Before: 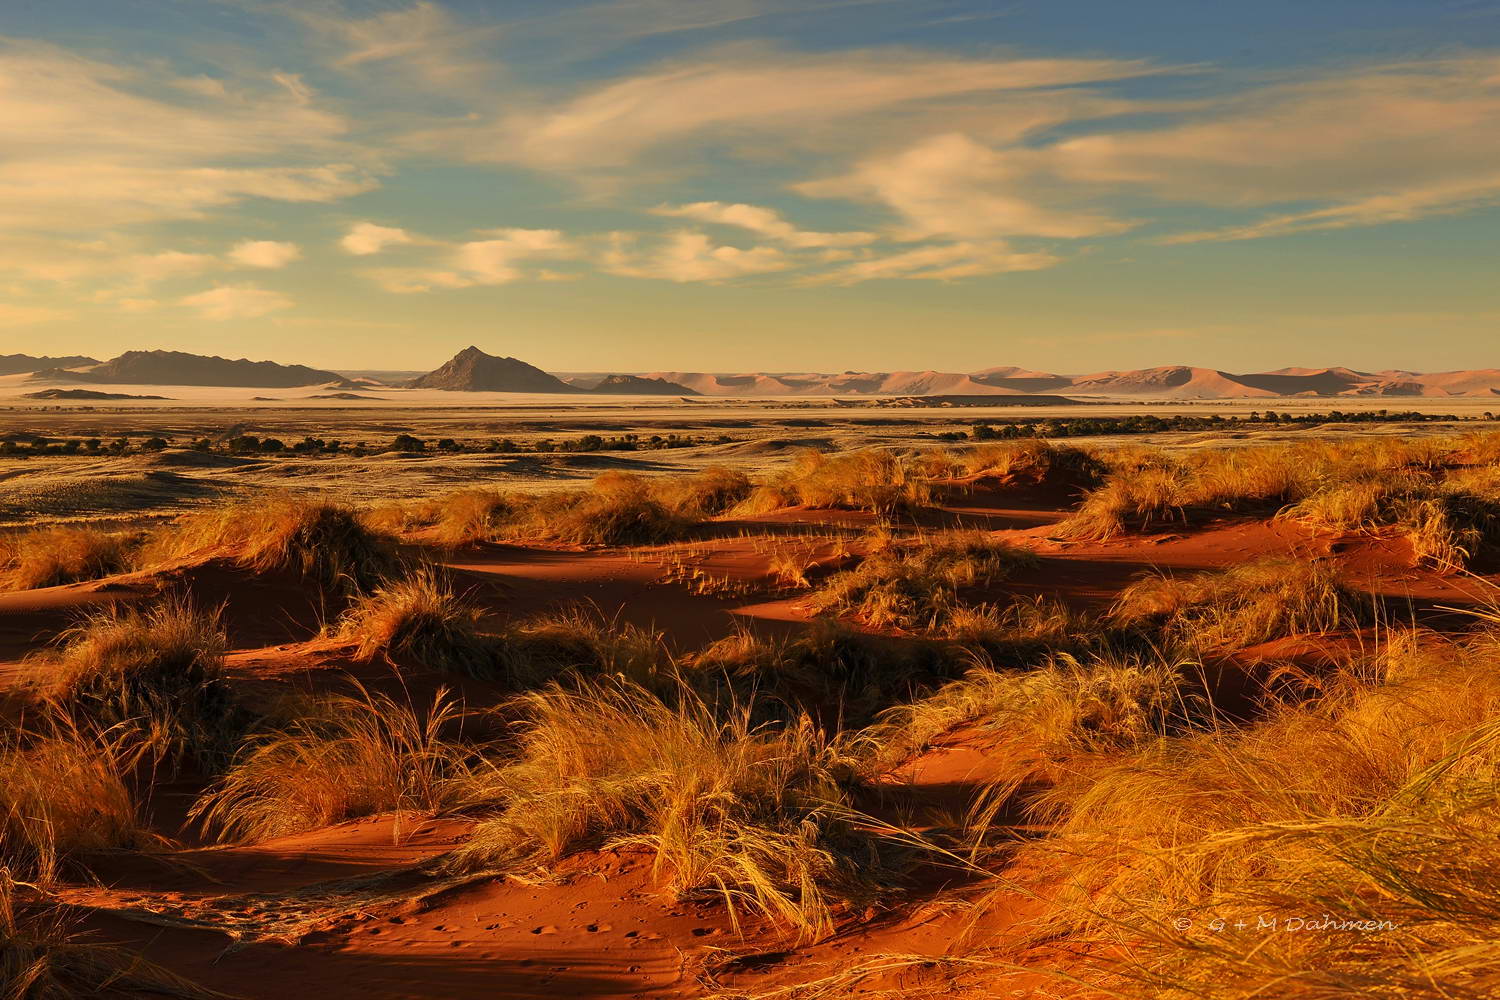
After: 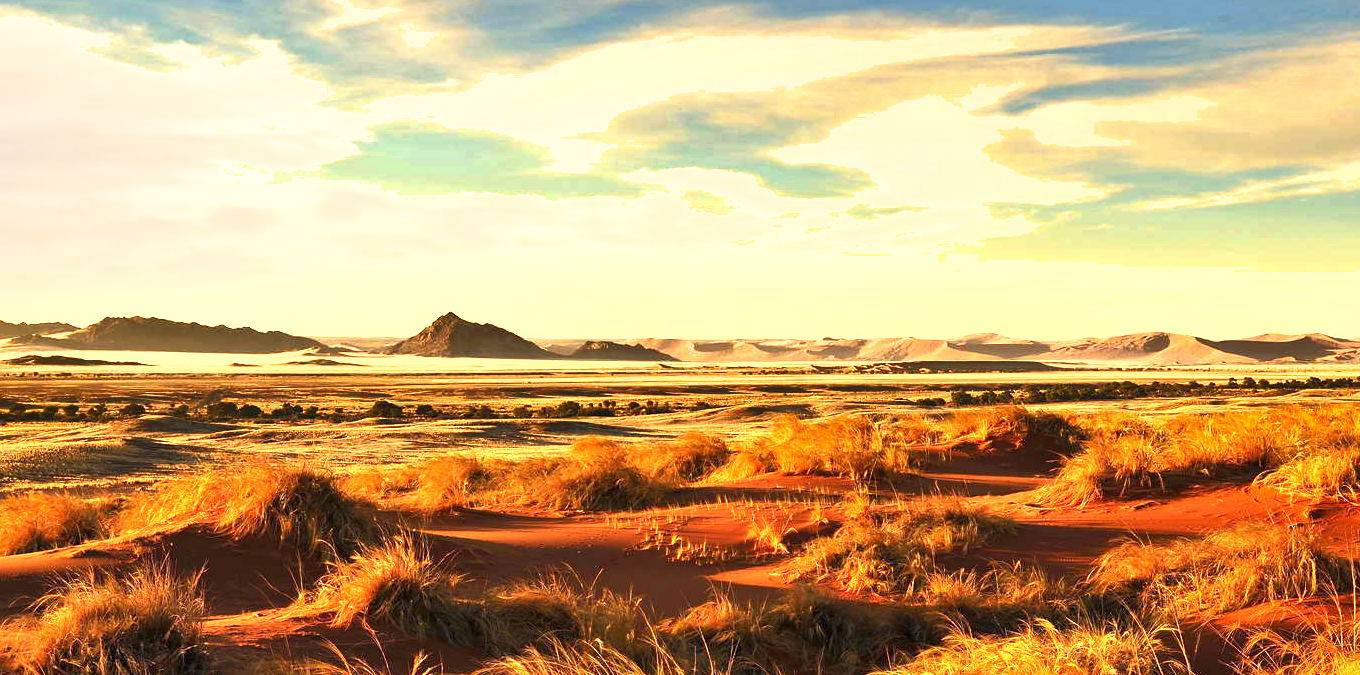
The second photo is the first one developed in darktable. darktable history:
crop: left 1.509%, top 3.452%, right 7.696%, bottom 28.452%
shadows and highlights: soften with gaussian
exposure: black level correction 0, exposure 0.7 EV, compensate exposure bias true, compensate highlight preservation false
